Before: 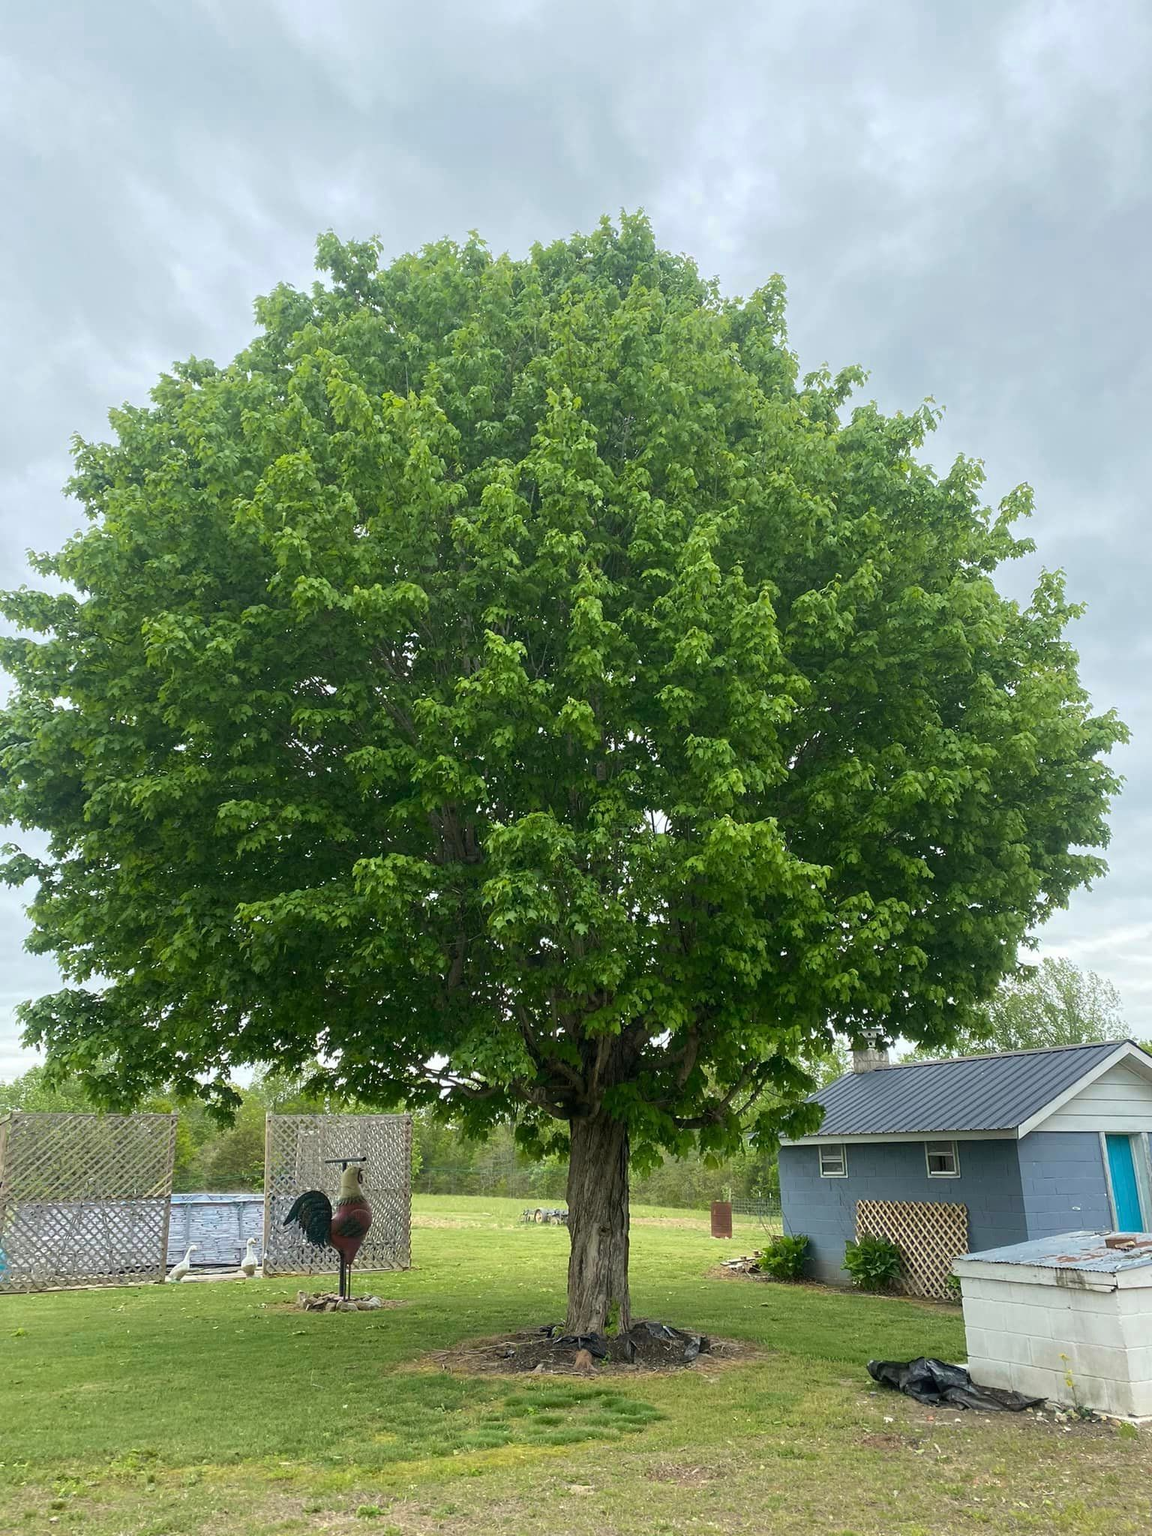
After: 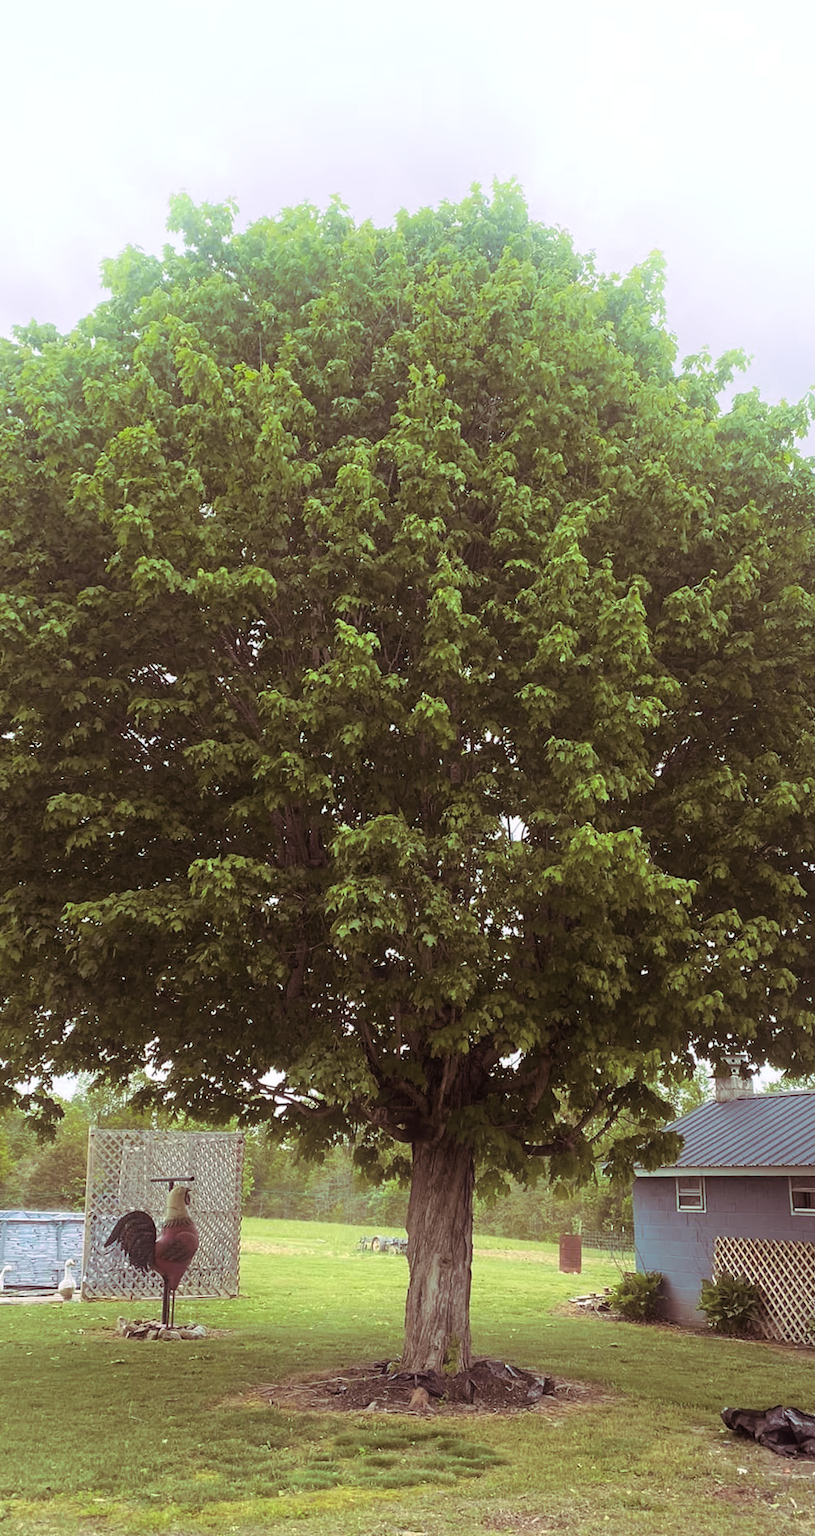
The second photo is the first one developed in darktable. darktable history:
crop and rotate: left 15.055%, right 18.278%
bloom: threshold 82.5%, strength 16.25%
rotate and perspective: rotation 1.57°, crop left 0.018, crop right 0.982, crop top 0.039, crop bottom 0.961
tone equalizer: on, module defaults
split-toning: highlights › hue 298.8°, highlights › saturation 0.73, compress 41.76%
